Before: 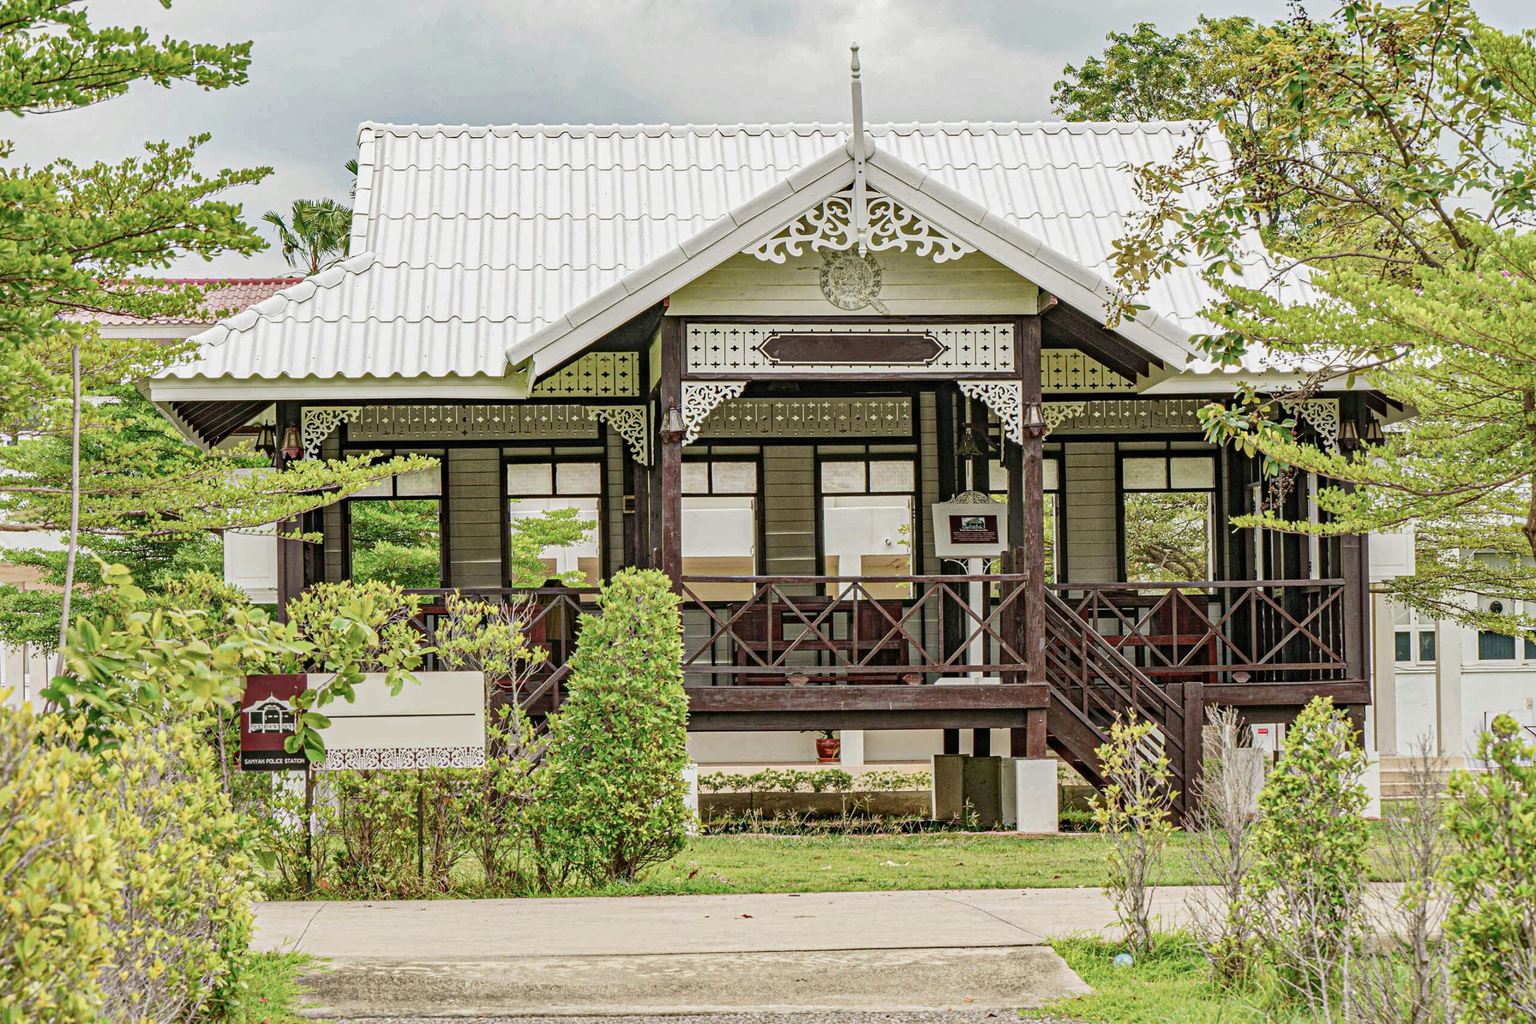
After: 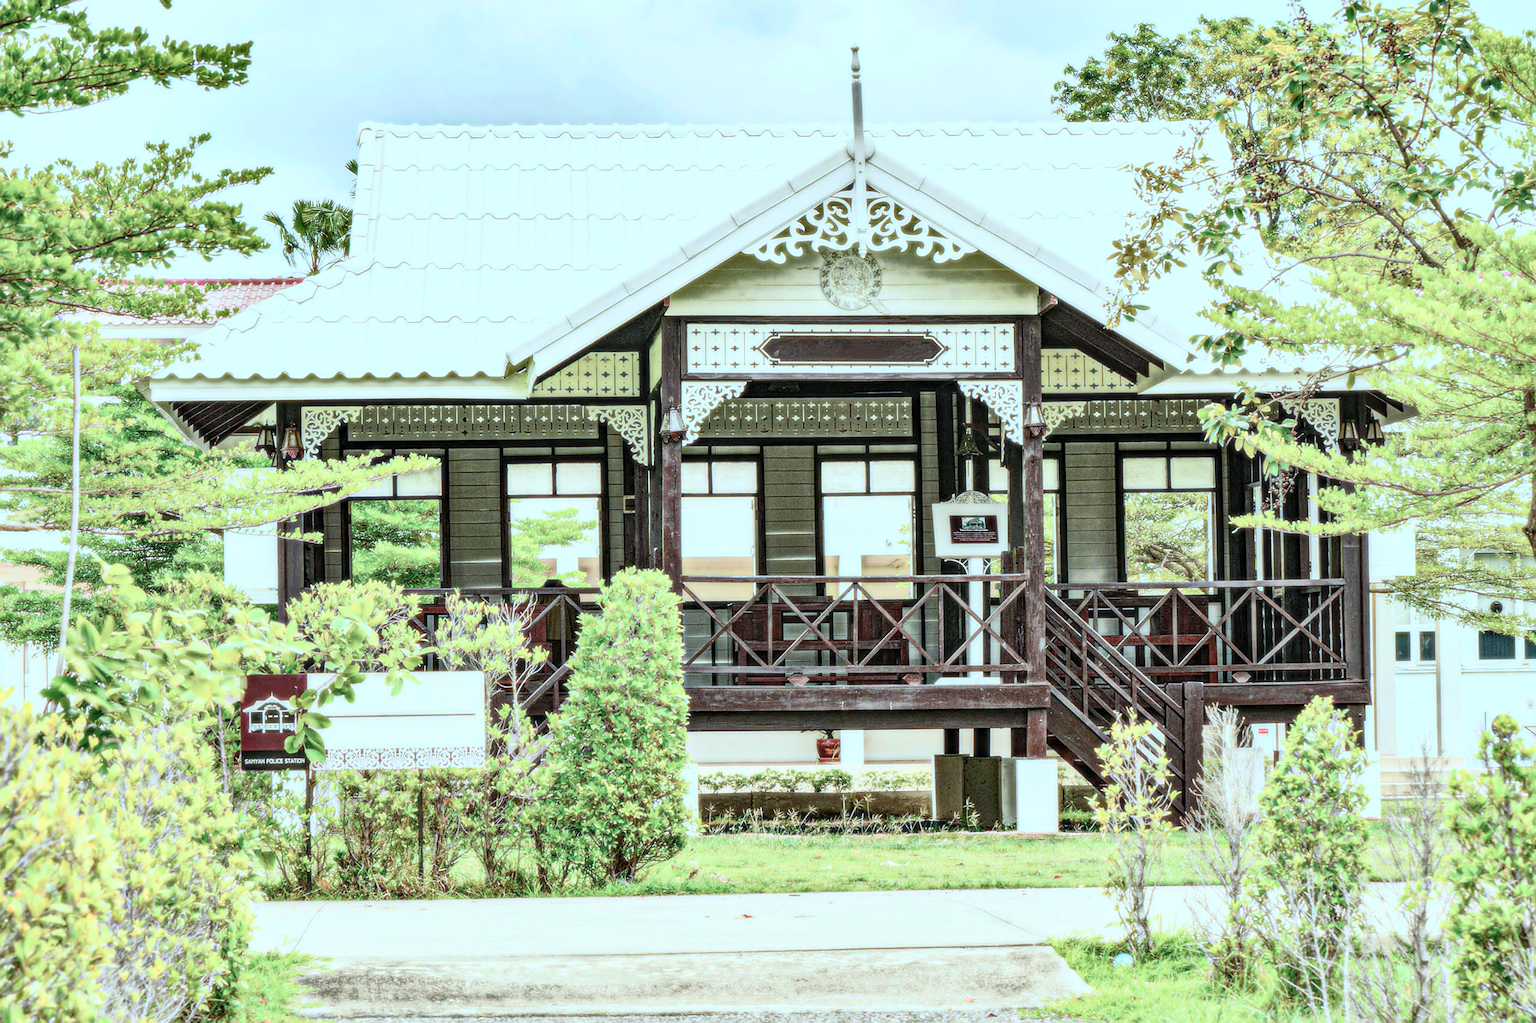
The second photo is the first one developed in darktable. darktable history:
sharpen: on, module defaults
bloom: size 0%, threshold 54.82%, strength 8.31%
shadows and highlights: low approximation 0.01, soften with gaussian
color correction: highlights a* -11.71, highlights b* -15.58
